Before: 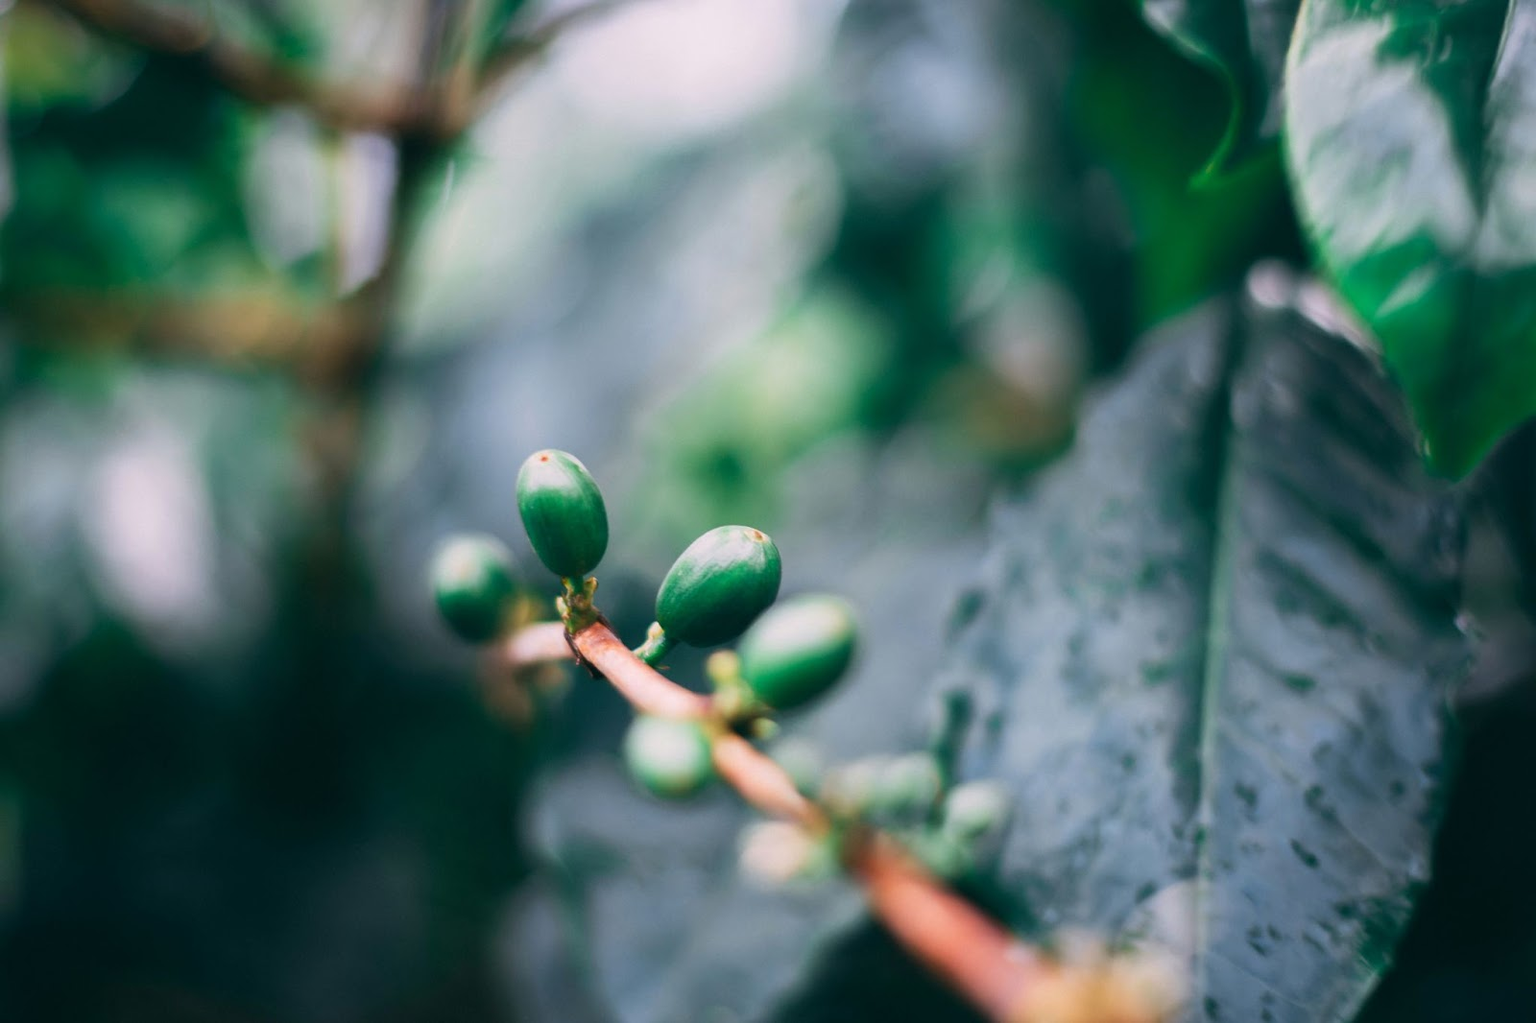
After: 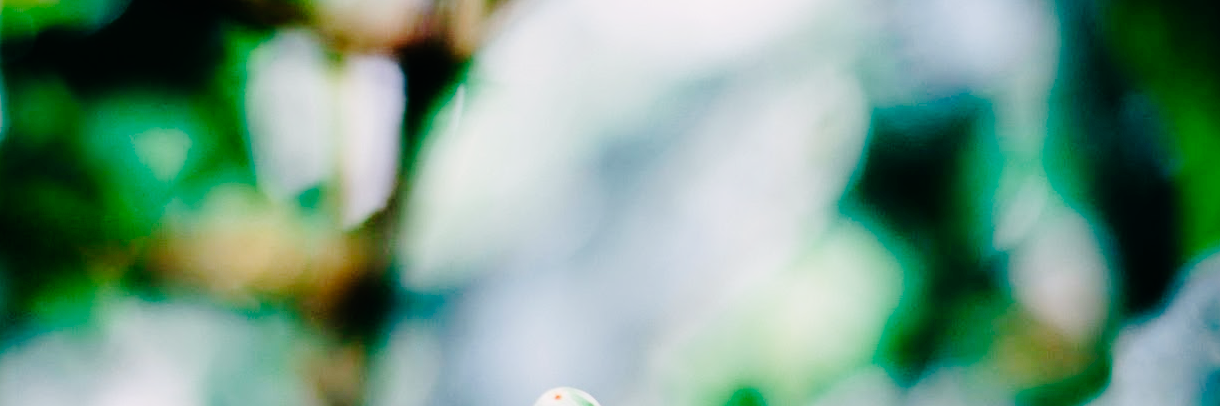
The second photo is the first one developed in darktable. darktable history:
base curve: curves: ch0 [(0, 0) (0.036, 0.01) (0.123, 0.254) (0.258, 0.504) (0.507, 0.748) (1, 1)], preserve colors none
crop: left 0.579%, top 7.627%, right 23.167%, bottom 54.275%
